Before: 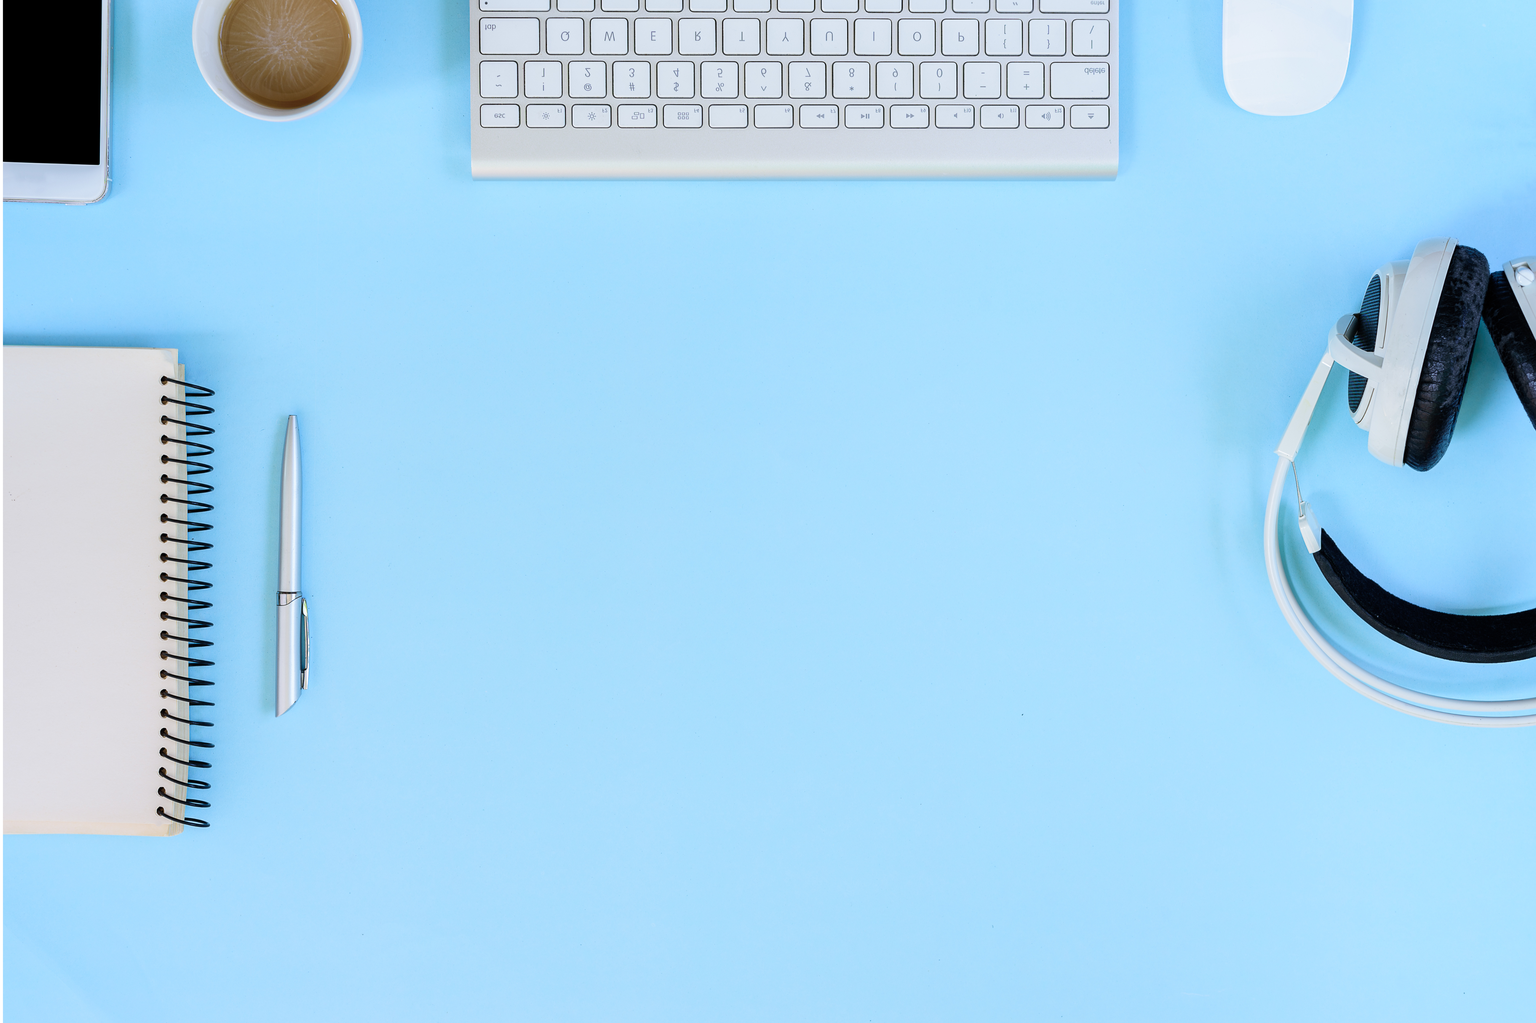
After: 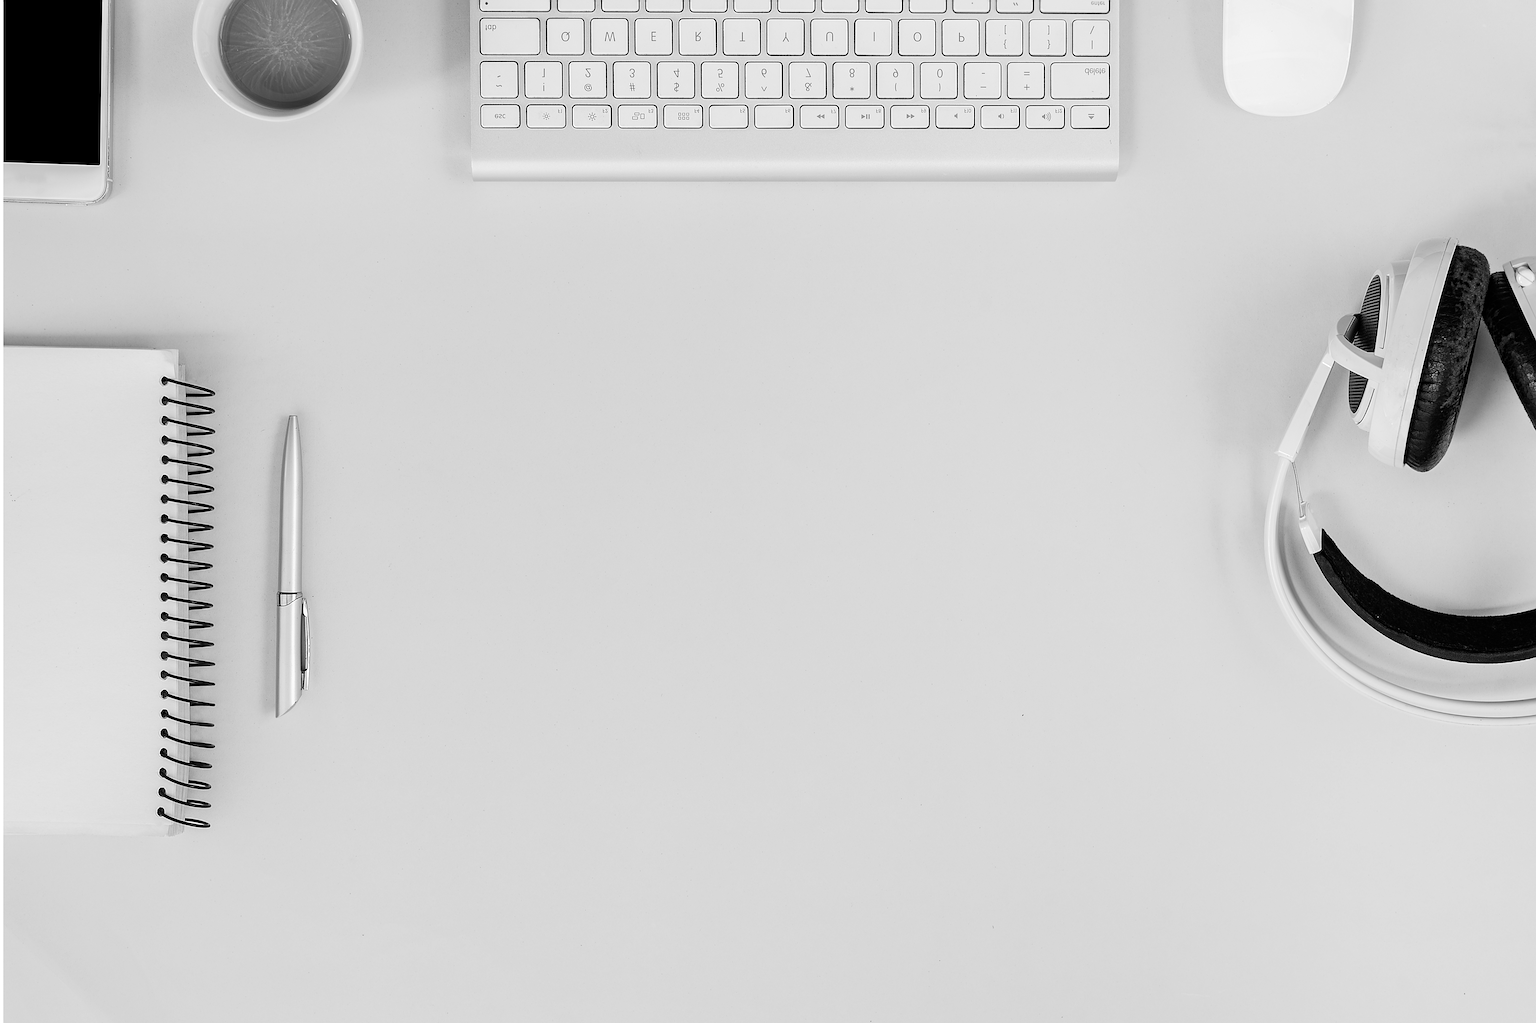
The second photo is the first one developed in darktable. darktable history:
sharpen: on, module defaults
white balance: red 0.98, blue 1.61
haze removal: strength 0.29, distance 0.25, compatibility mode true, adaptive false
monochrome: on, module defaults
